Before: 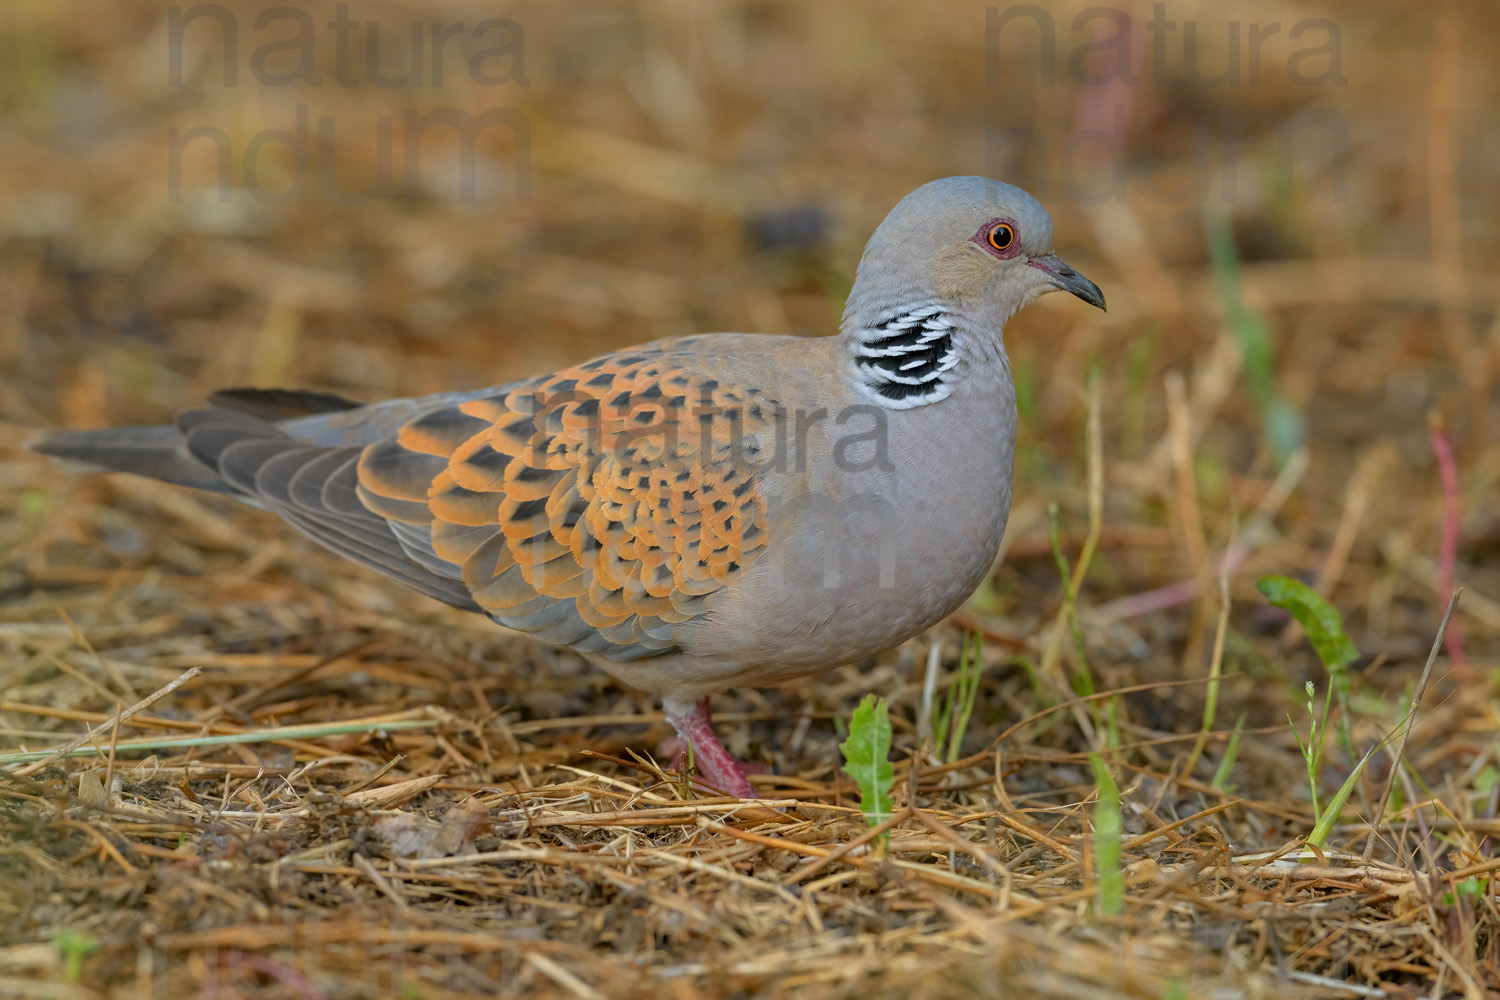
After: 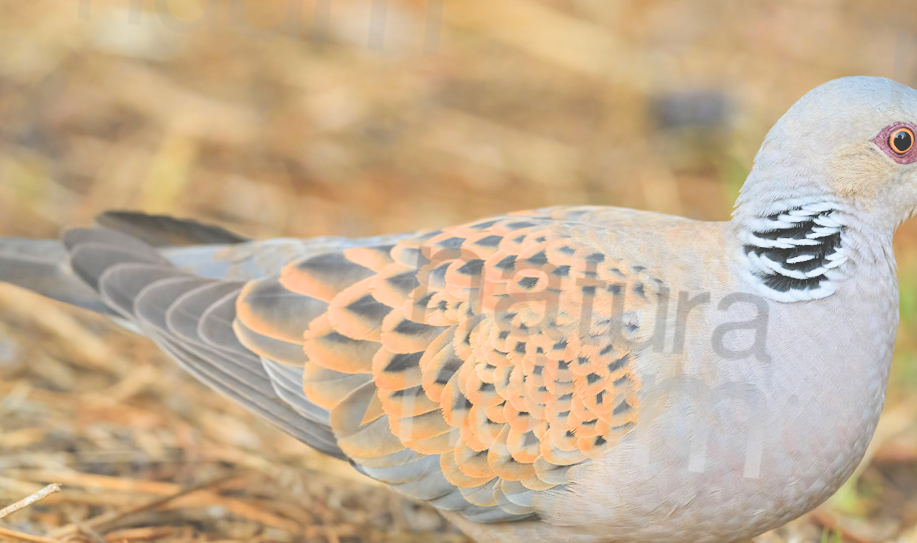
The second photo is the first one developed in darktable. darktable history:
tone equalizer: on, module defaults
crop and rotate: angle -6.08°, left 2.065%, top 6.72%, right 27.412%, bottom 30.613%
exposure: black level correction -0.023, exposure 1.394 EV, compensate highlight preservation false
filmic rgb: black relative exposure -7.7 EV, white relative exposure 4.41 EV, threshold 2.96 EV, hardness 3.75, latitude 50.24%, contrast 1.1, iterations of high-quality reconstruction 0, enable highlight reconstruction true
